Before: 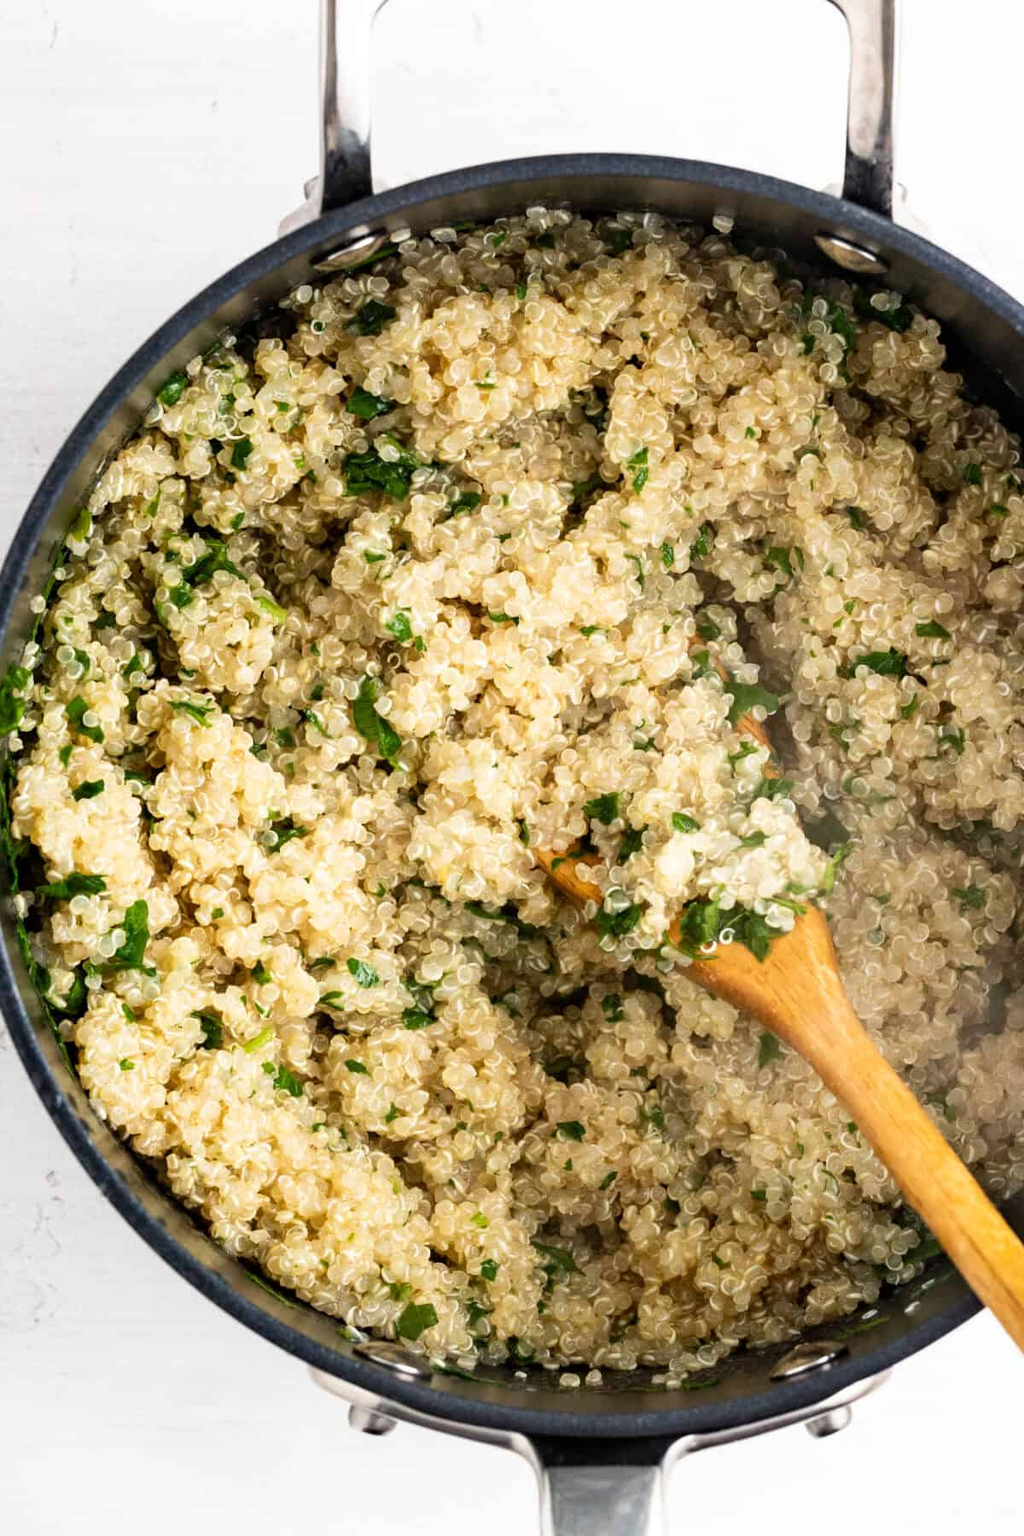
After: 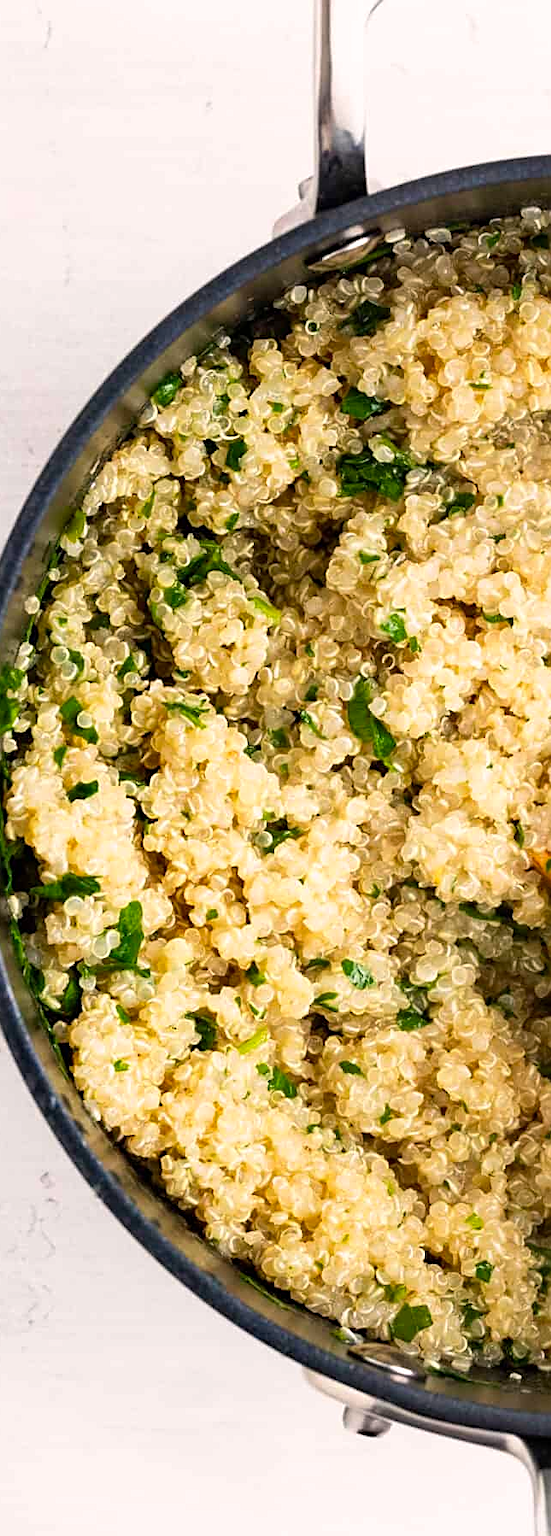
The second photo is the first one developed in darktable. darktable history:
crop: left 0.587%, right 45.588%, bottom 0.086%
sharpen: on, module defaults
color correction: highlights a* 3.22, highlights b* 1.93, saturation 1.19
